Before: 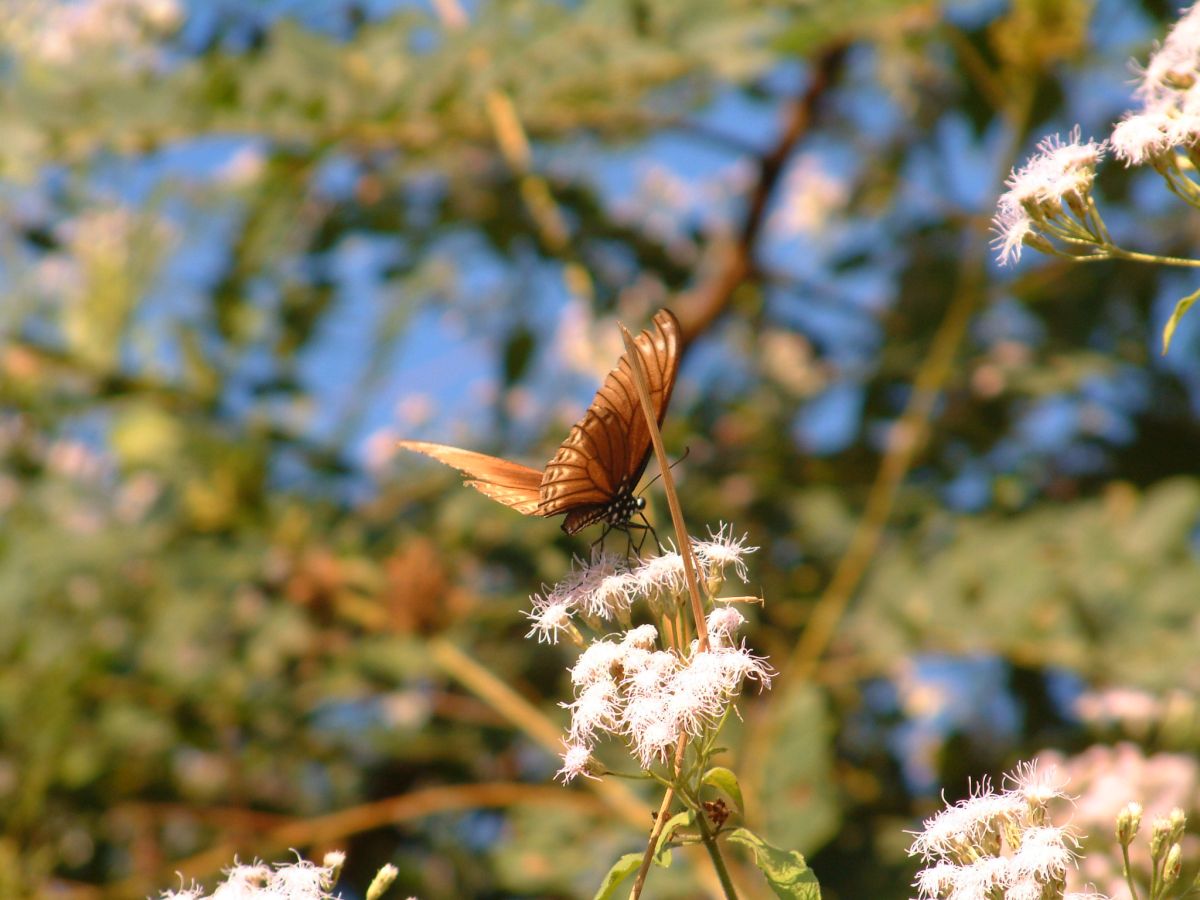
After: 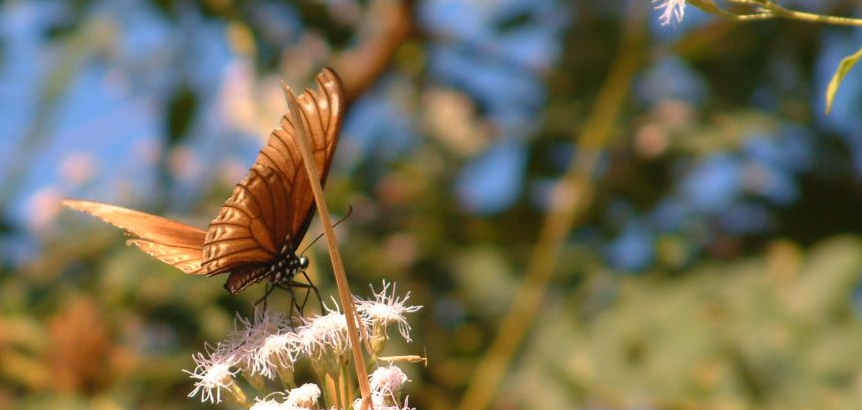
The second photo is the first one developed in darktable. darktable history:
crop and rotate: left 28.085%, top 26.818%, bottom 27.519%
